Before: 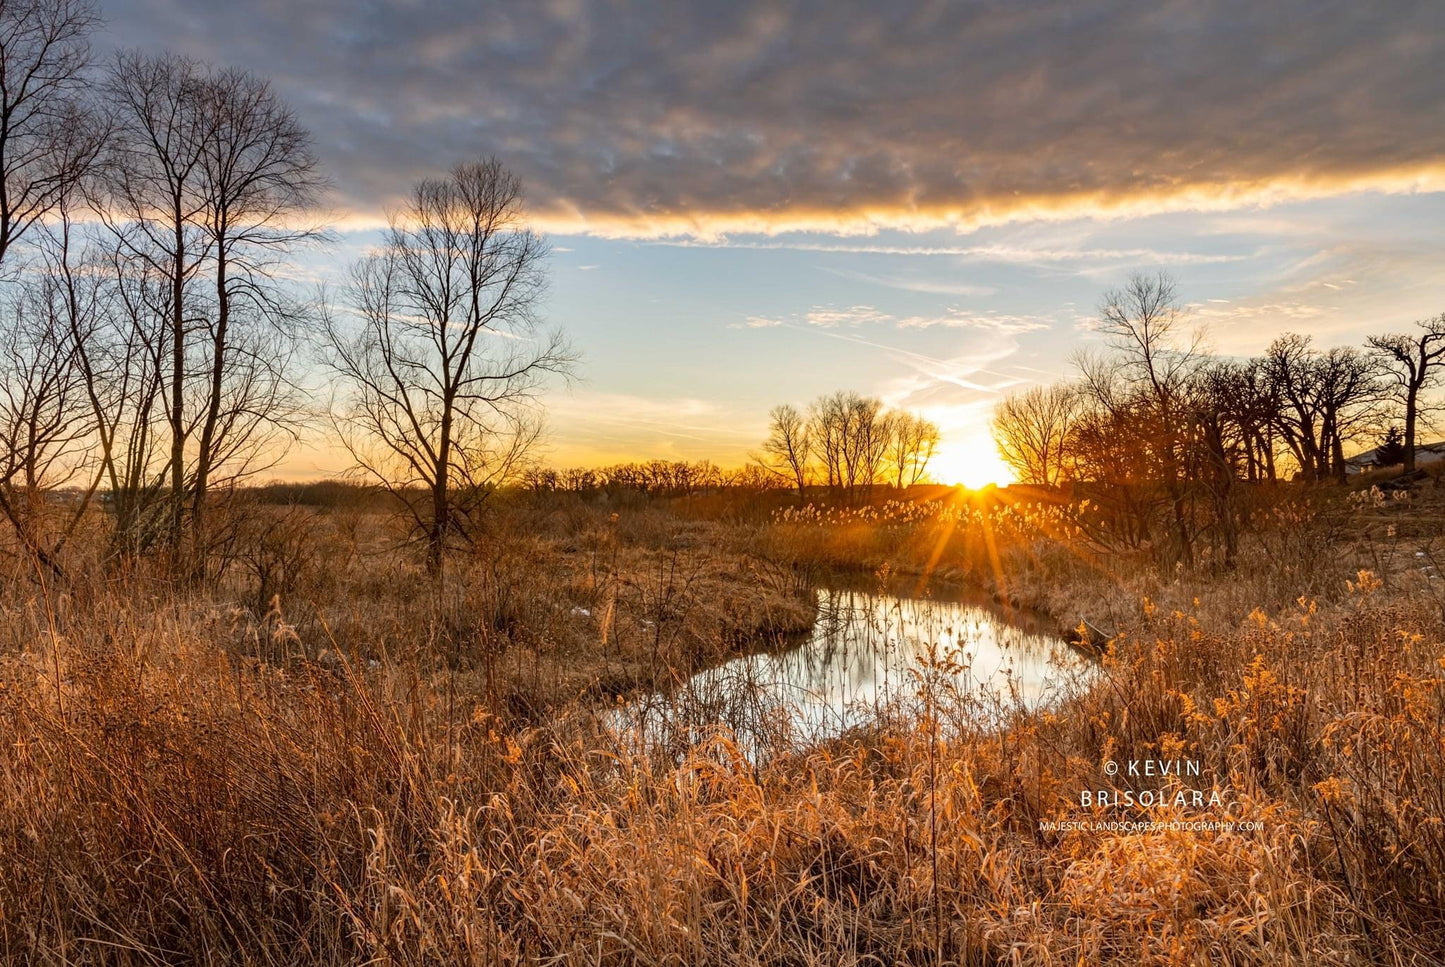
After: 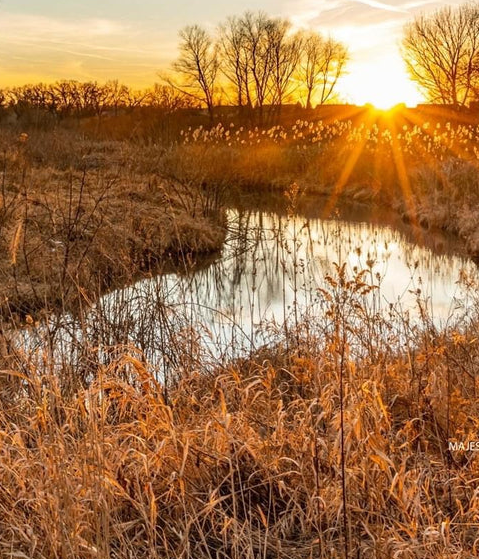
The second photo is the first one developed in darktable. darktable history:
crop: left 40.947%, top 39.33%, right 25.882%, bottom 2.759%
